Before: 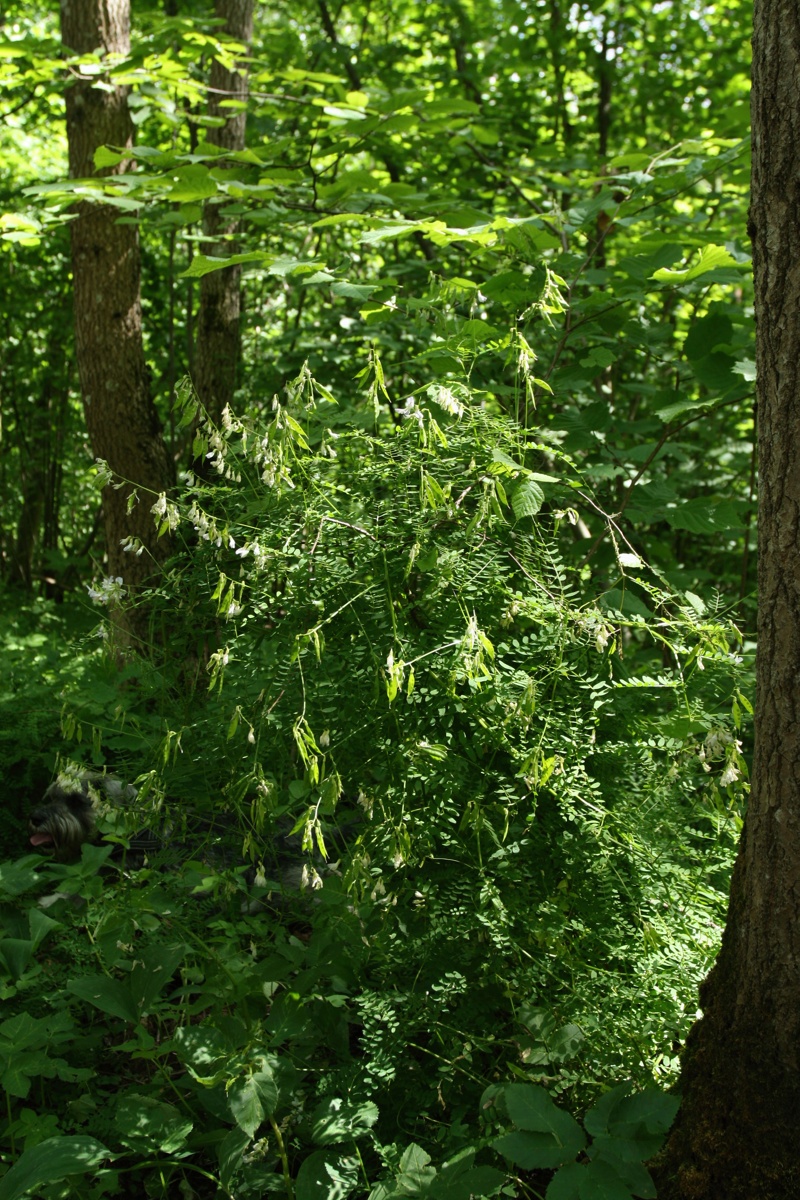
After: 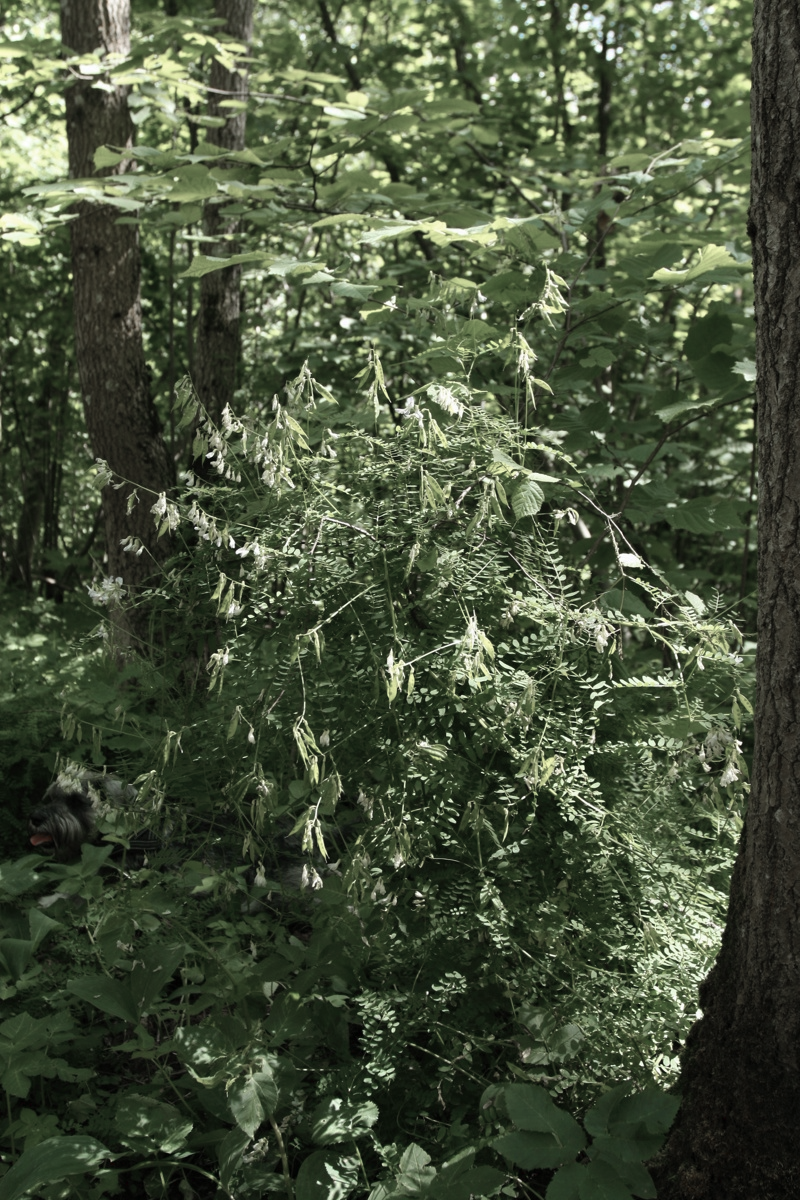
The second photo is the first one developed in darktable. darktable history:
white balance: emerald 1
color zones: curves: ch1 [(0, 0.708) (0.088, 0.648) (0.245, 0.187) (0.429, 0.326) (0.571, 0.498) (0.714, 0.5) (0.857, 0.5) (1, 0.708)]
